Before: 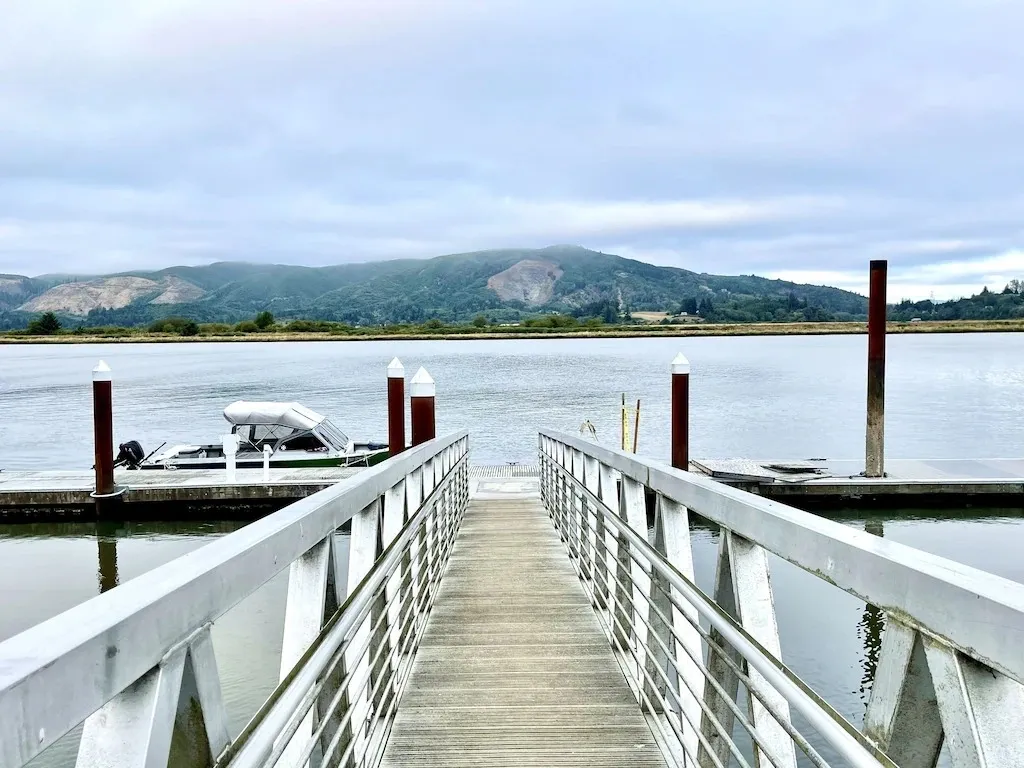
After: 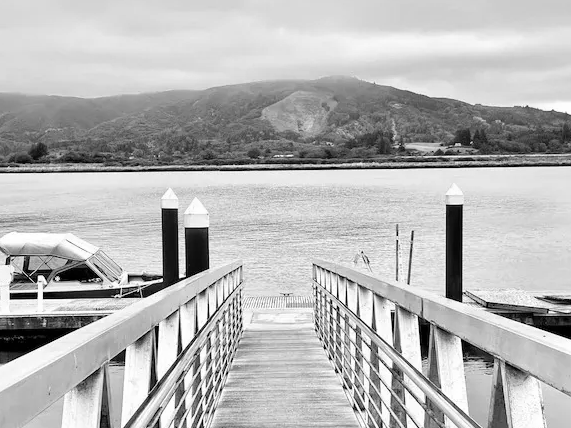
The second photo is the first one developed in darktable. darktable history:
crop and rotate: left 22.13%, top 22.054%, right 22.026%, bottom 22.102%
monochrome: size 1
